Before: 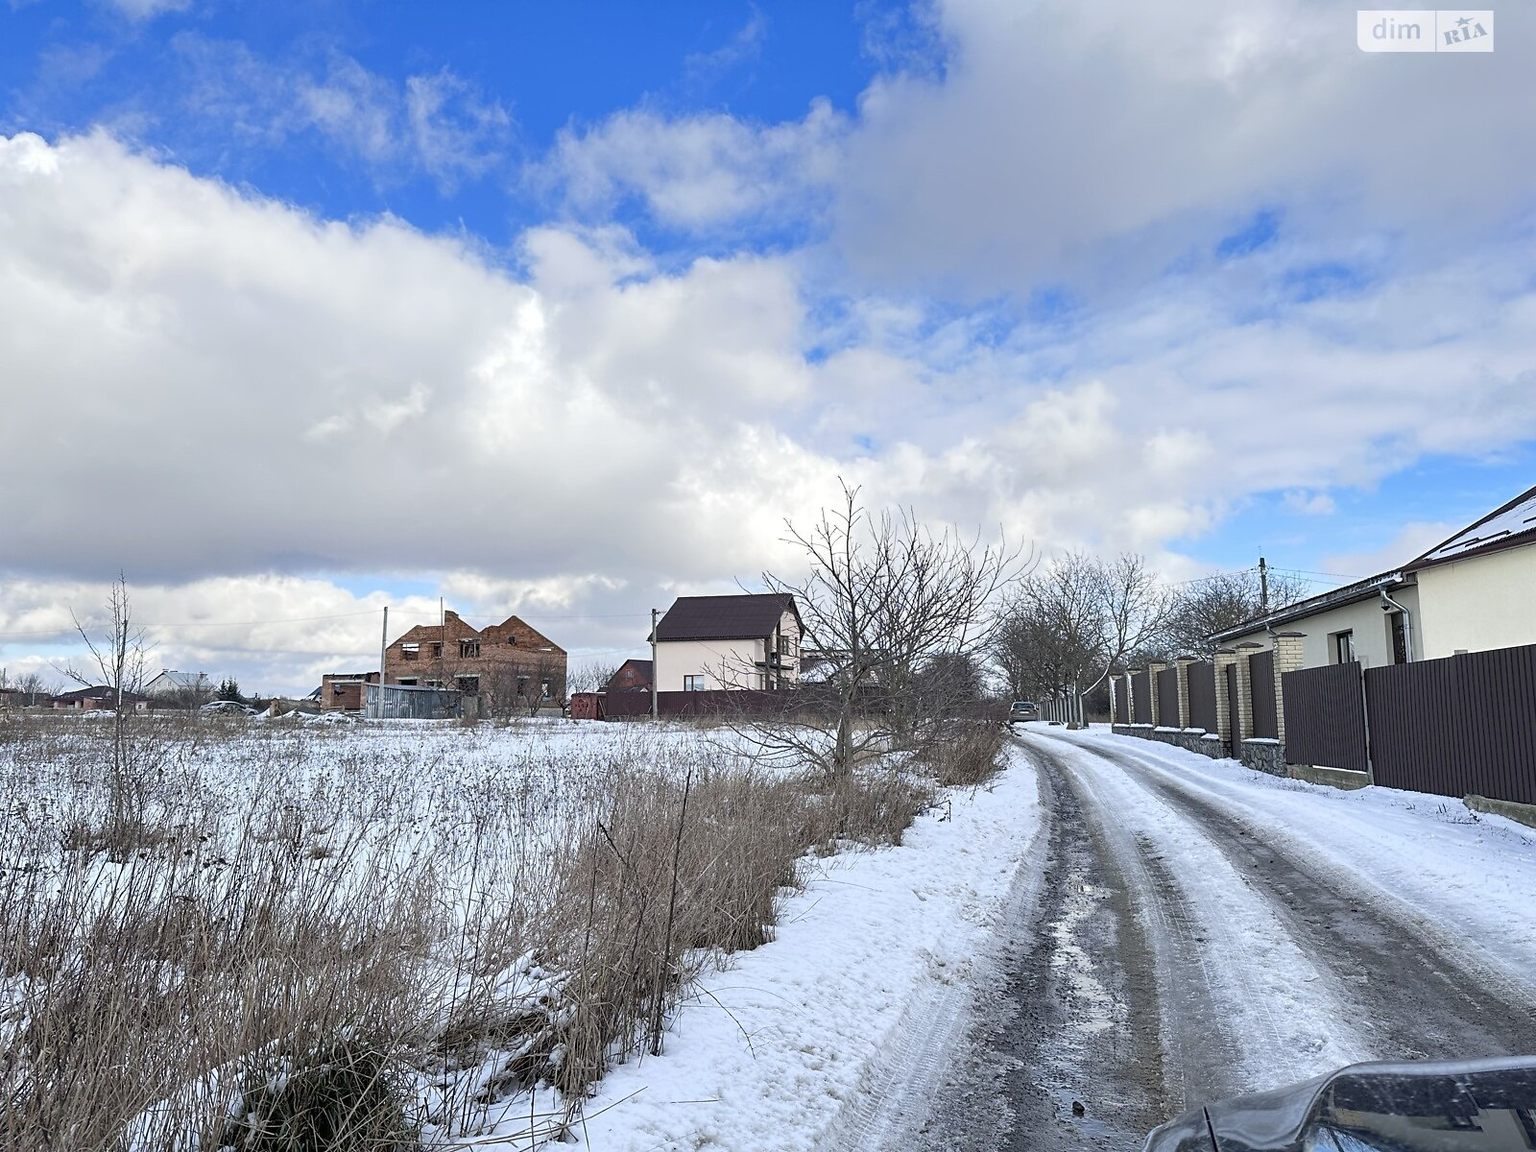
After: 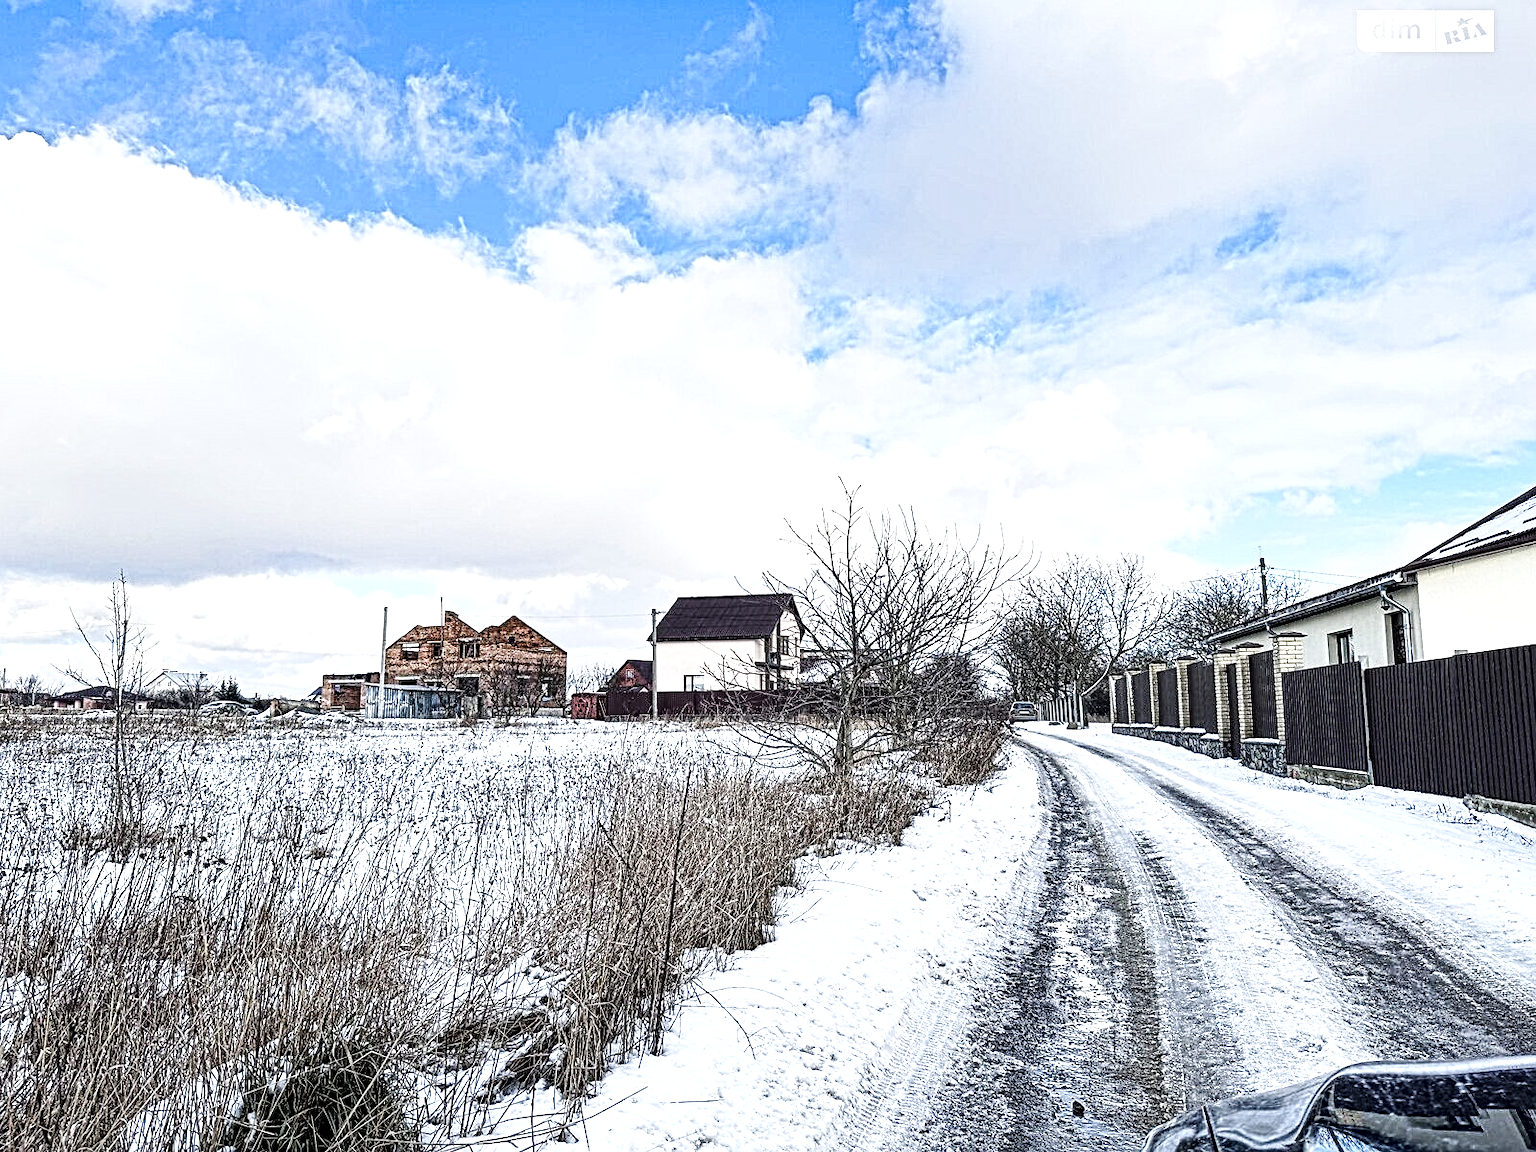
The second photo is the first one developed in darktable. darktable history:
local contrast: mode bilateral grid, contrast 21, coarseness 3, detail 298%, midtone range 0.2
base curve: curves: ch0 [(0, 0) (0.032, 0.025) (0.121, 0.166) (0.206, 0.329) (0.605, 0.79) (1, 1)], preserve colors none
tone equalizer: -8 EV -0.711 EV, -7 EV -0.677 EV, -6 EV -0.636 EV, -5 EV -0.385 EV, -3 EV 0.369 EV, -2 EV 0.6 EV, -1 EV 0.682 EV, +0 EV 0.778 EV, edges refinement/feathering 500, mask exposure compensation -1.57 EV, preserve details no
